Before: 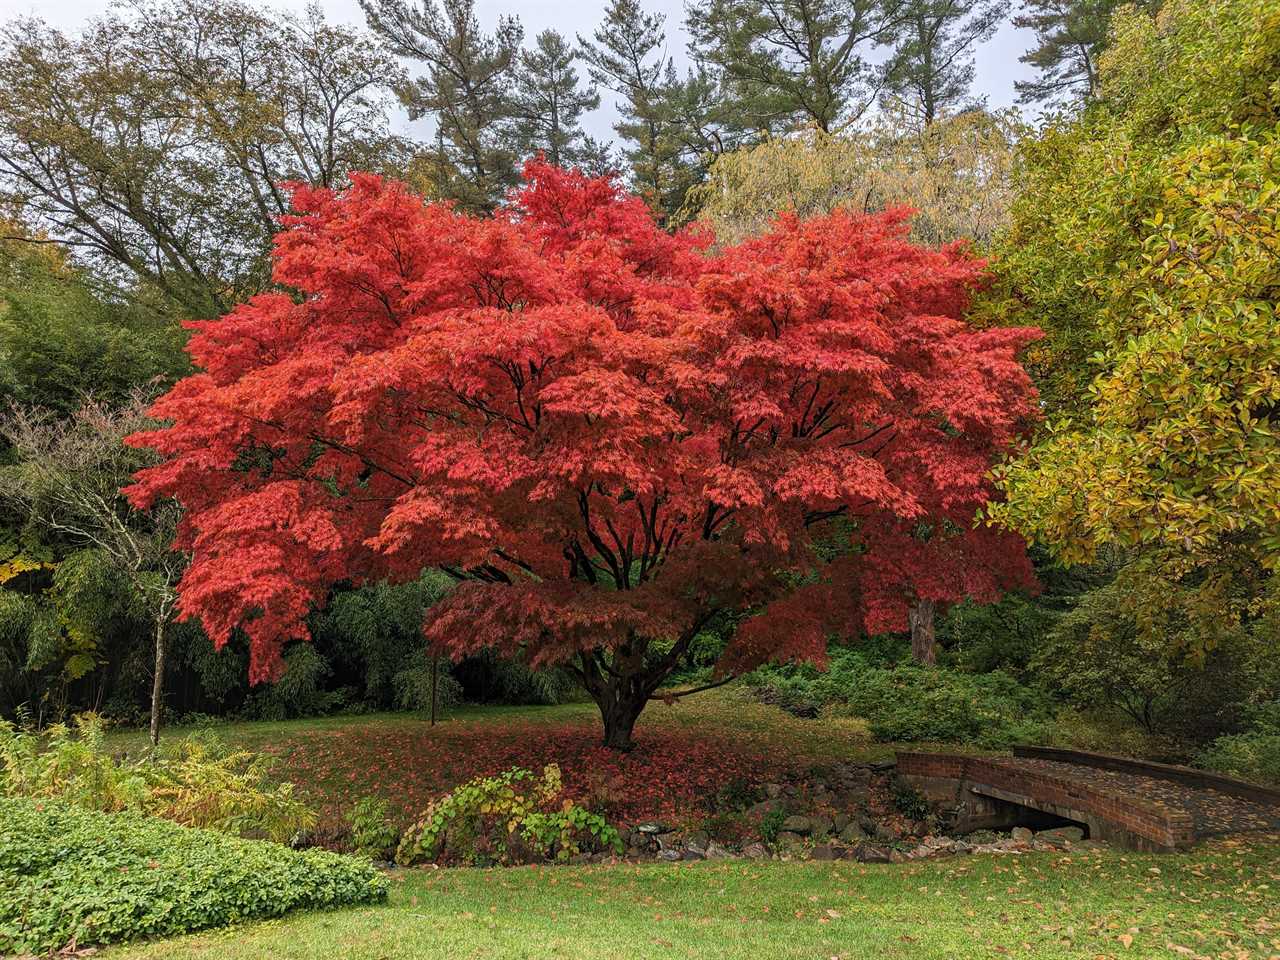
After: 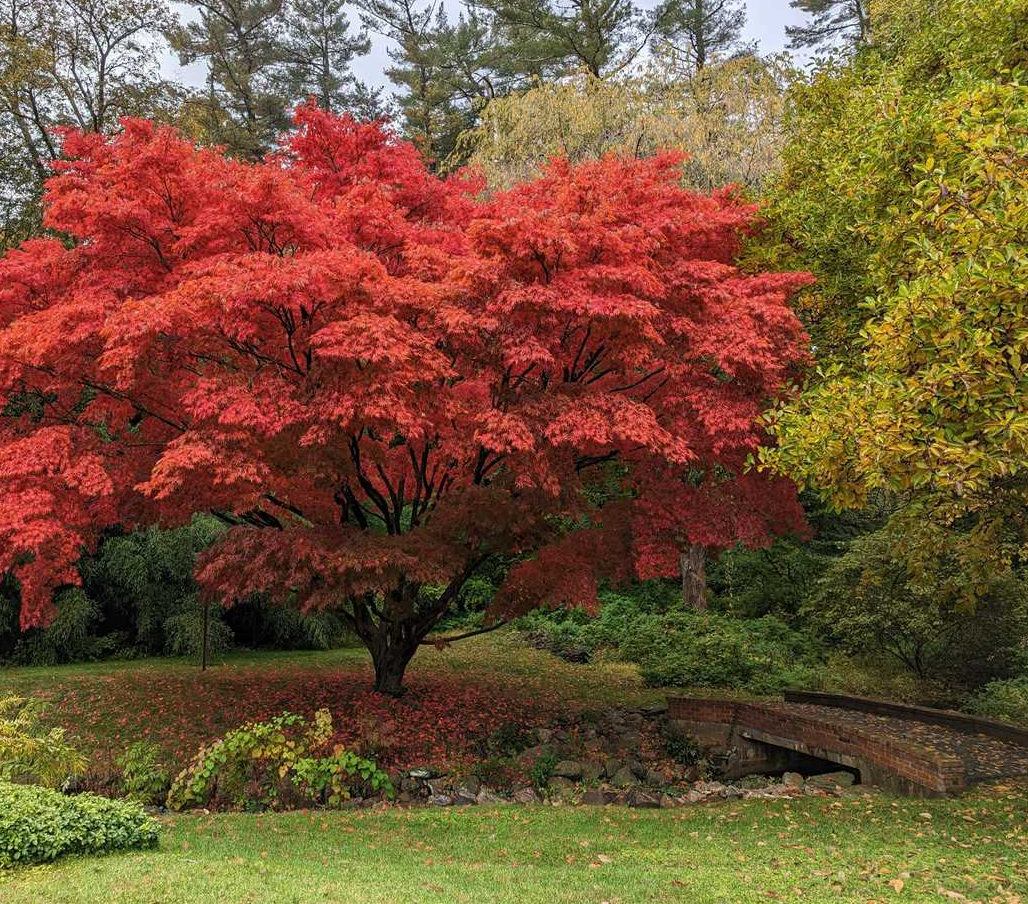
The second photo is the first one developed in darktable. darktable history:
crop and rotate: left 17.913%, top 5.814%, right 1.752%
